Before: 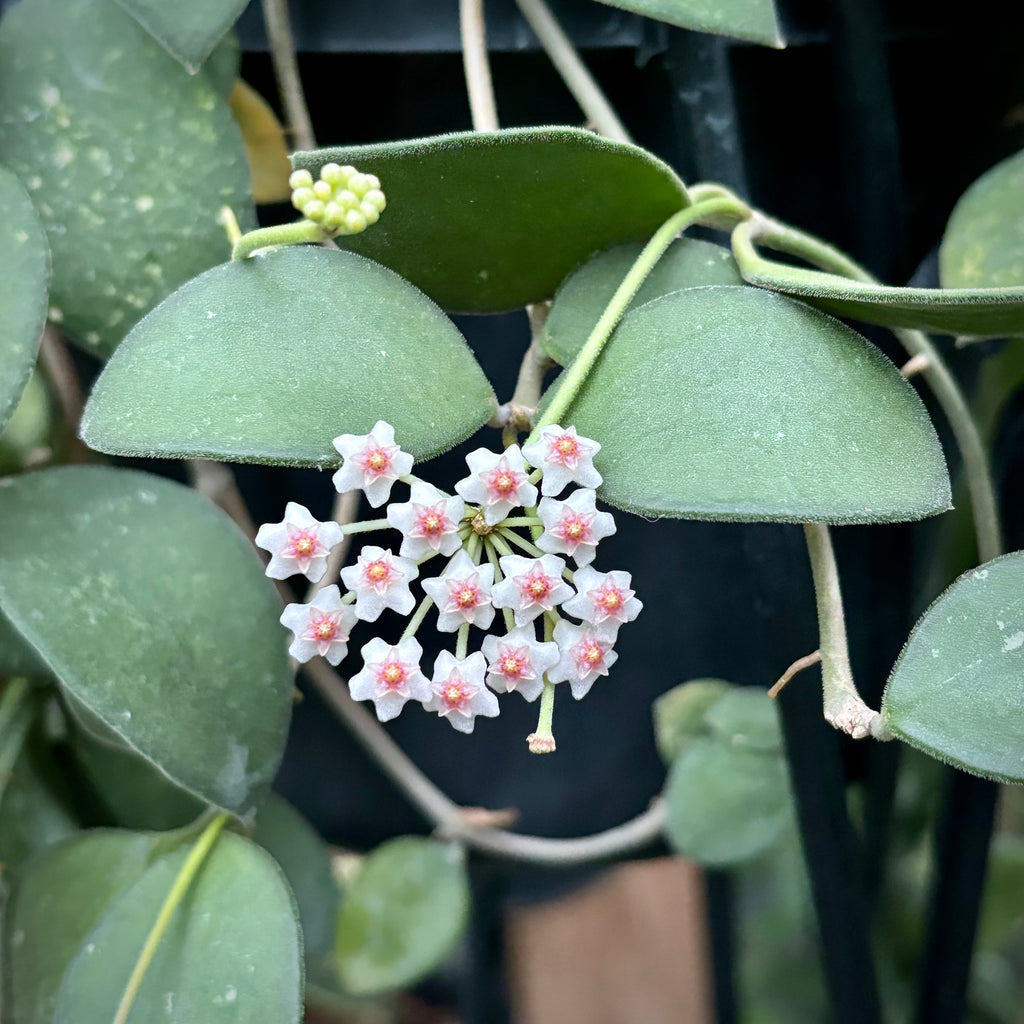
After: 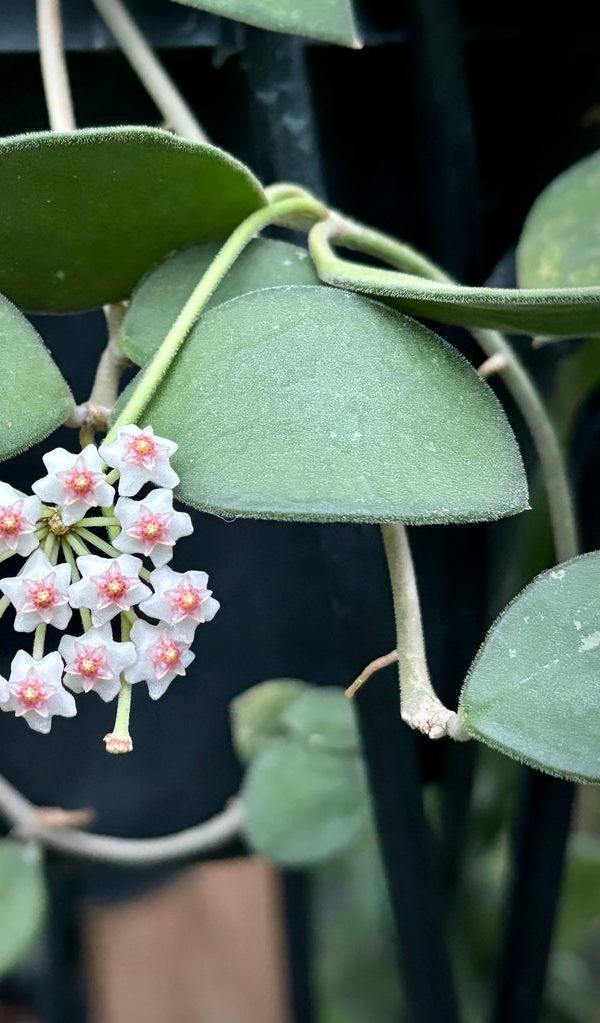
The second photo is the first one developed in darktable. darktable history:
crop: left 41.378%
